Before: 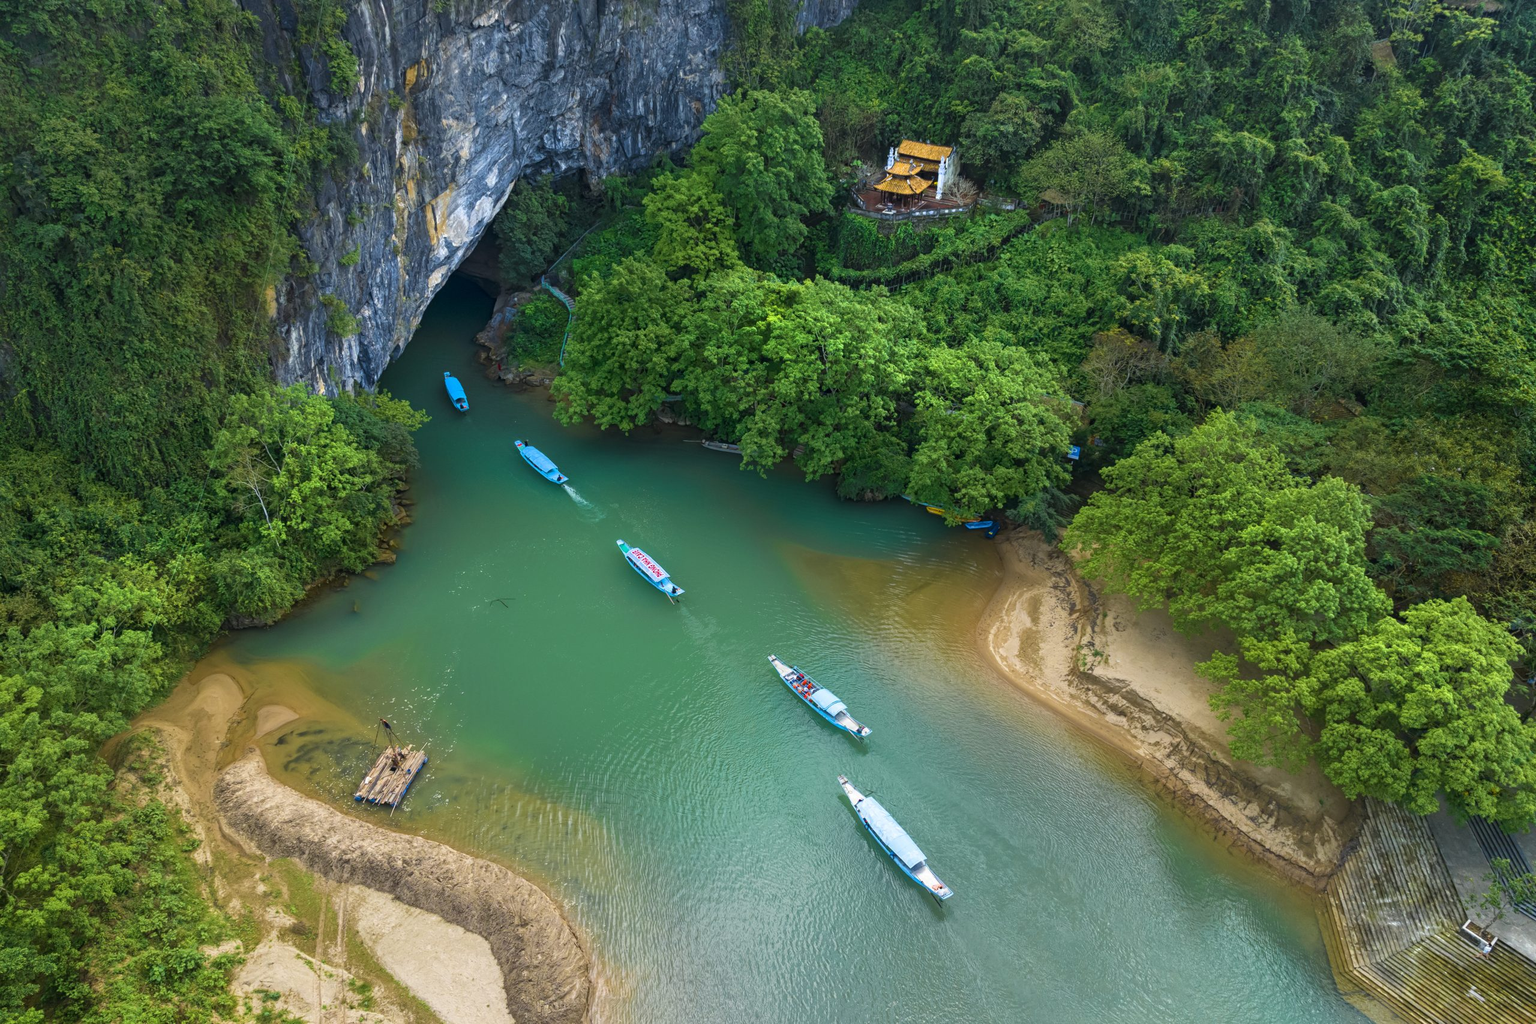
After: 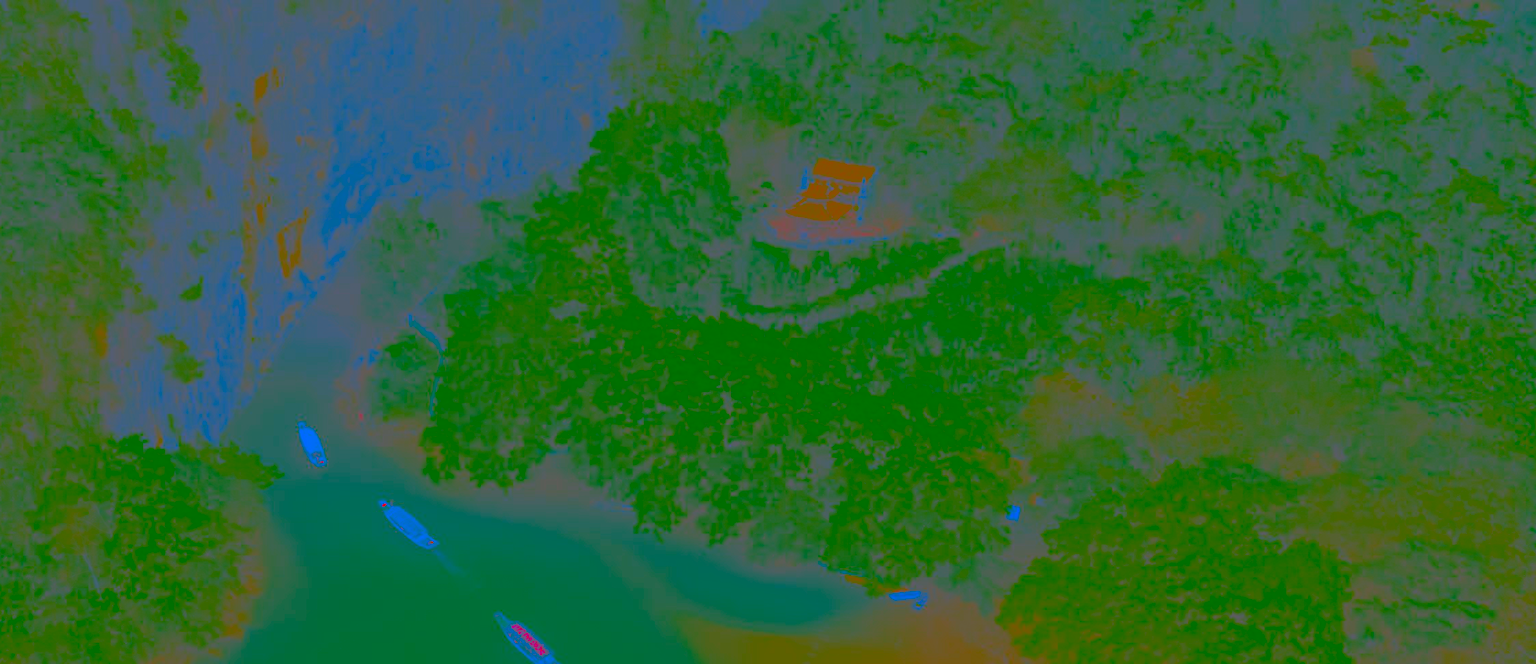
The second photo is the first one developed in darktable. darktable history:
crop and rotate: left 11.812%, bottom 42.776%
contrast brightness saturation: contrast -0.99, brightness -0.17, saturation 0.75
sharpen: radius 2.817, amount 0.715
